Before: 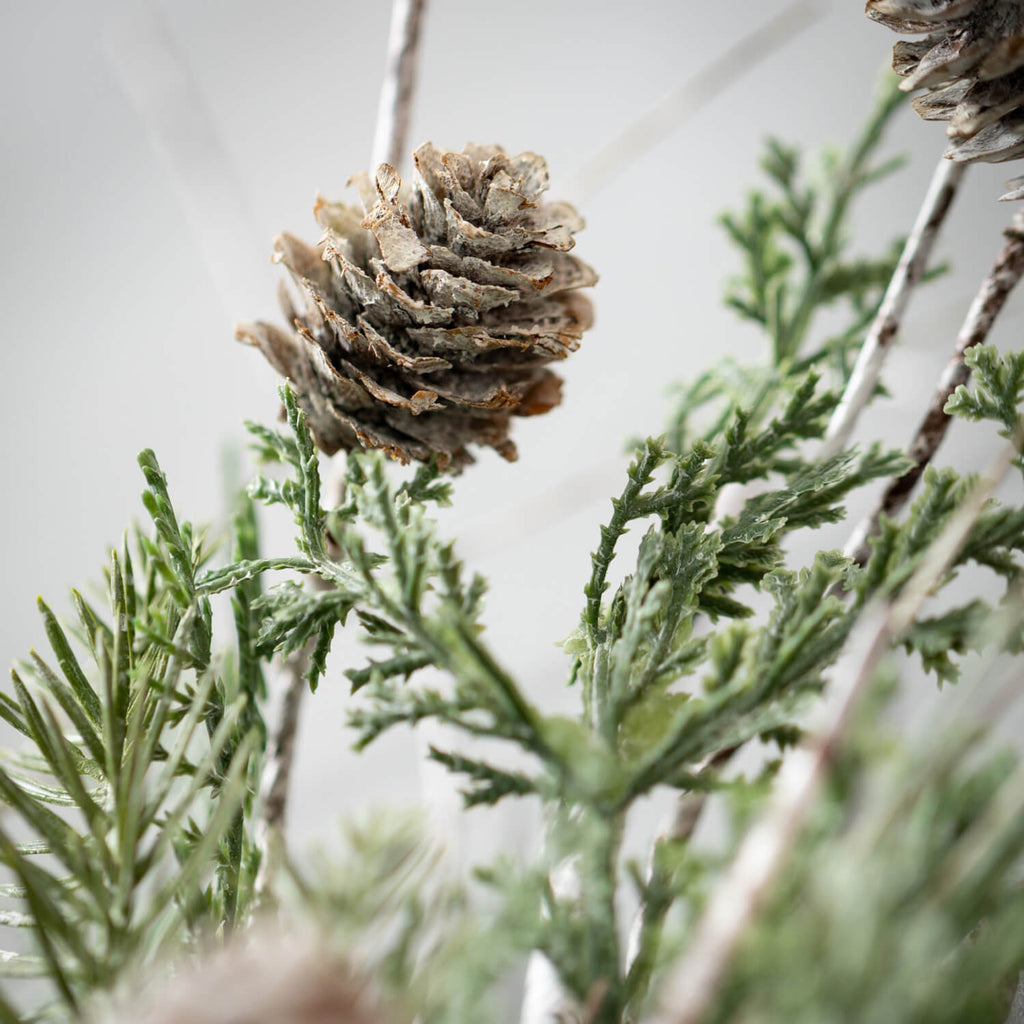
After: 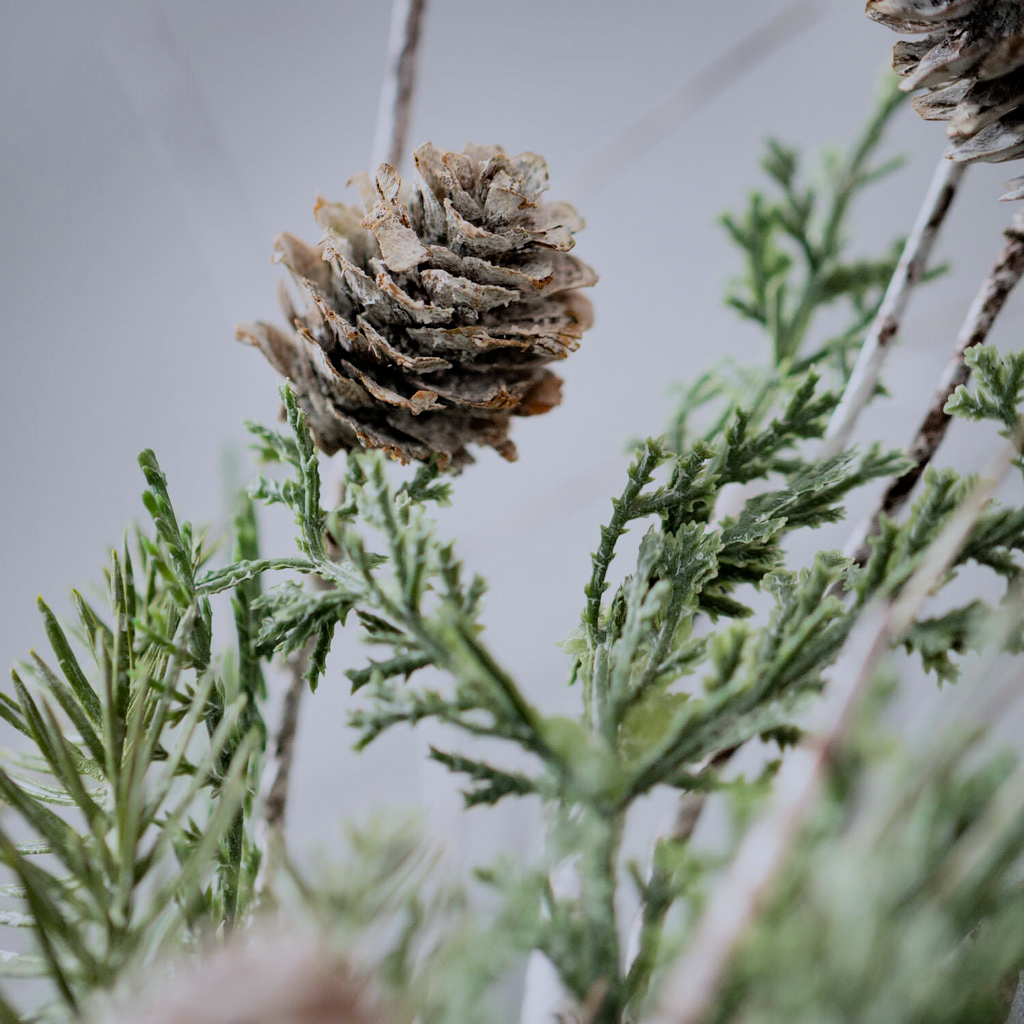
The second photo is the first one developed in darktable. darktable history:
color calibration: illuminant as shot in camera, x 0.358, y 0.373, temperature 4628.91 K
filmic rgb: black relative exposure -7.24 EV, white relative exposure 5.08 EV, hardness 3.21, color science v6 (2022)
shadows and highlights: radius 119.3, shadows 41.99, highlights -62.27, highlights color adjustment 31.7%, soften with gaussian
